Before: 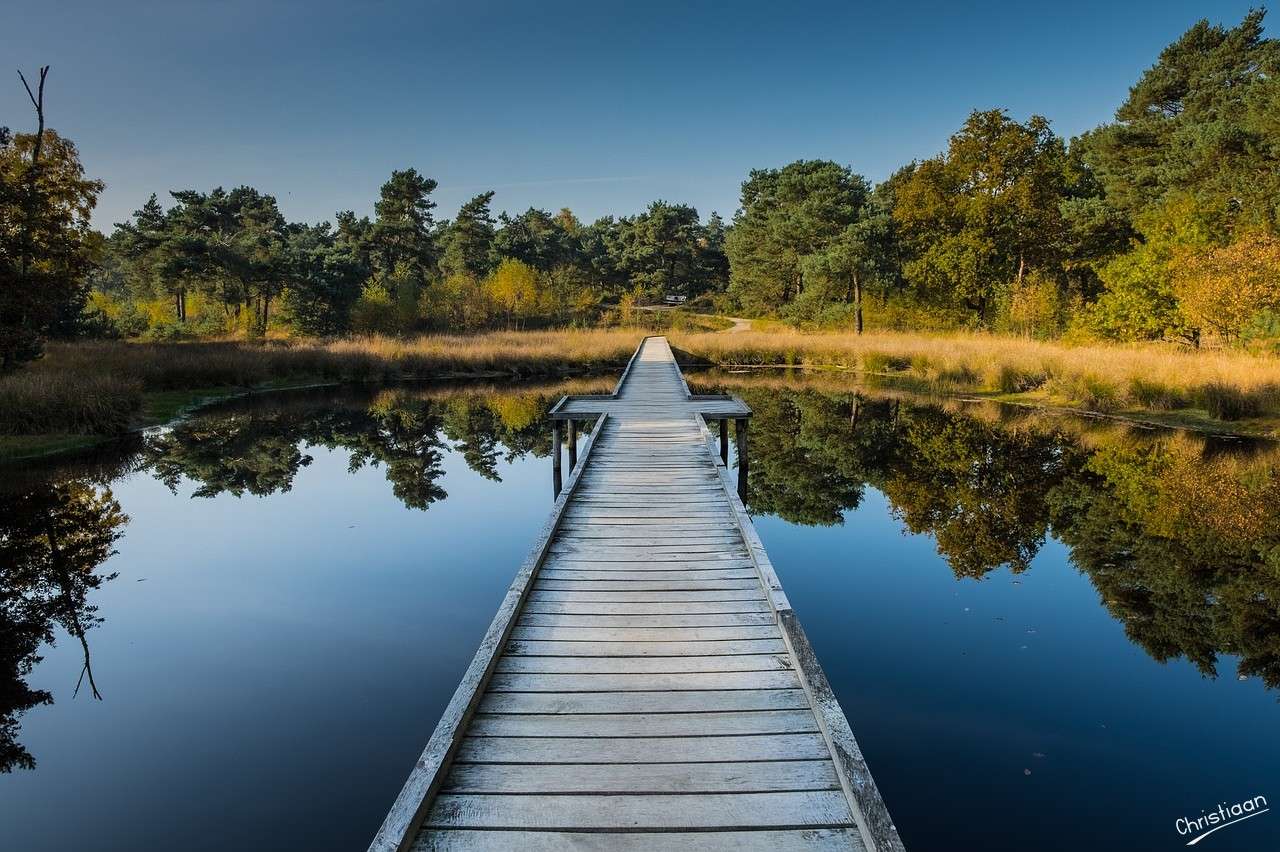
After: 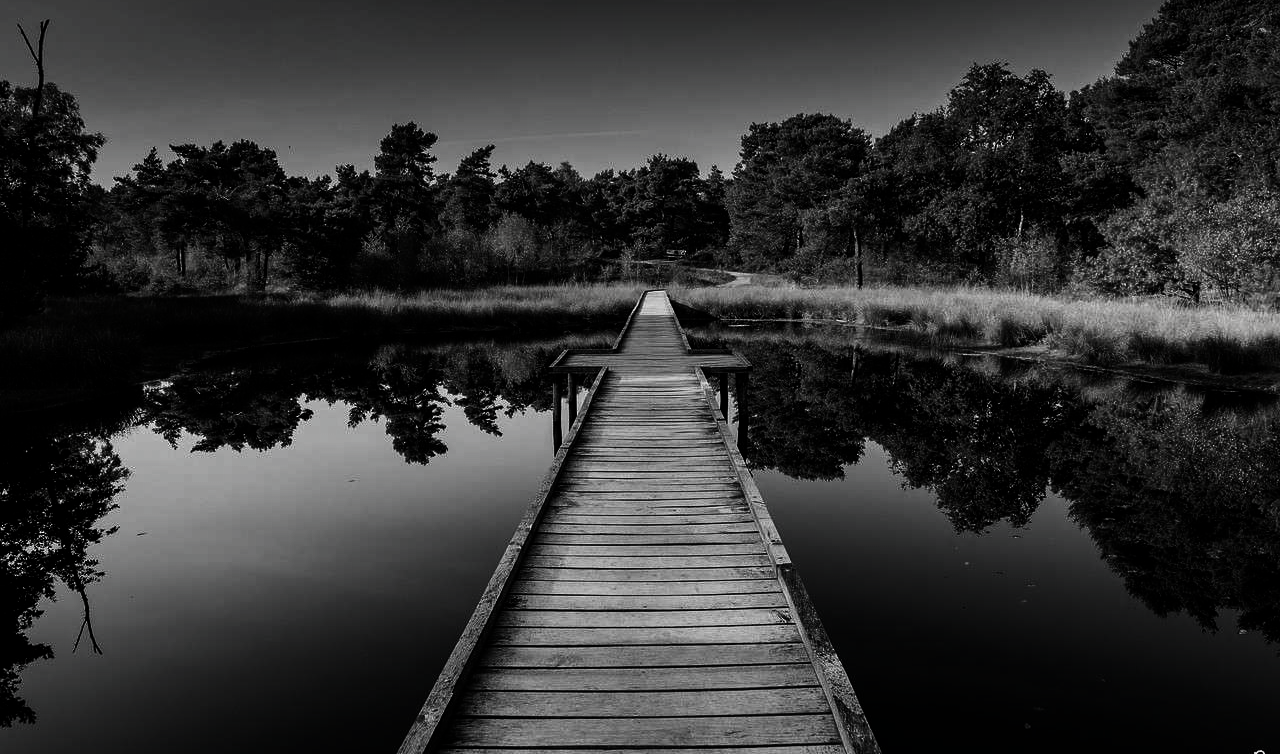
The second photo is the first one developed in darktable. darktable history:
color balance rgb: perceptual saturation grading › global saturation 25.372%, perceptual saturation grading › highlights -50.533%, perceptual saturation grading › shadows 30.782%
crop and rotate: top 5.515%, bottom 5.952%
tone curve: curves: ch0 [(0, 0) (0.004, 0.001) (0.133, 0.132) (0.325, 0.395) (0.455, 0.565) (0.832, 0.925) (1, 1)], color space Lab, linked channels, preserve colors none
contrast brightness saturation: contrast -0.03, brightness -0.592, saturation -0.99
